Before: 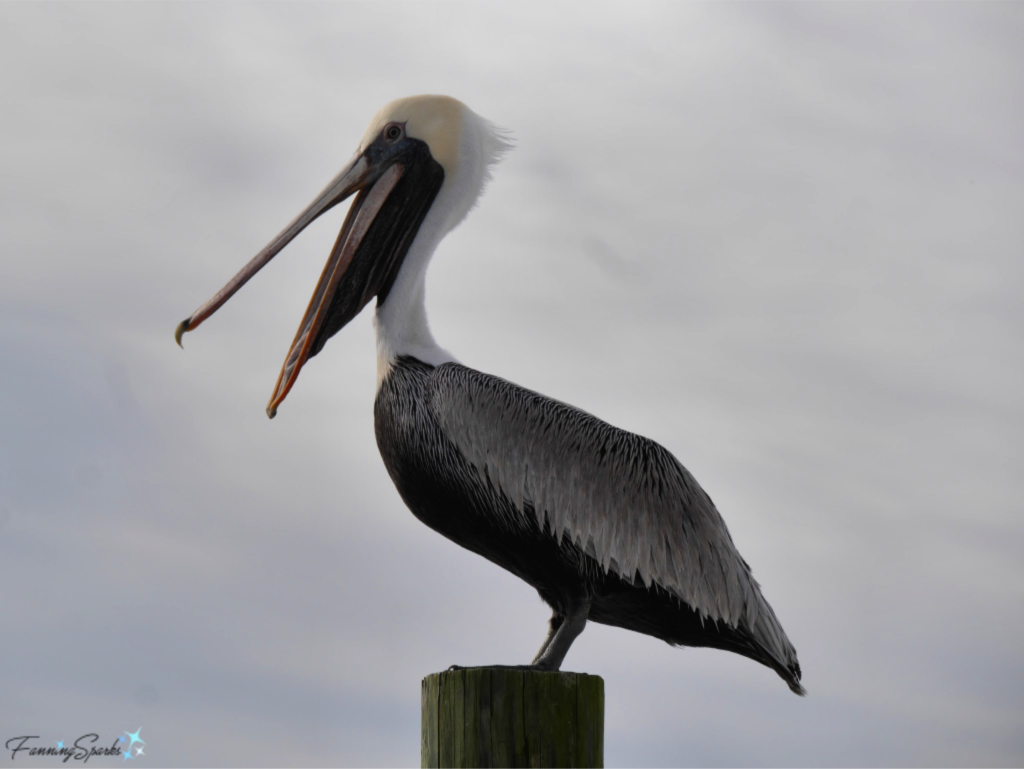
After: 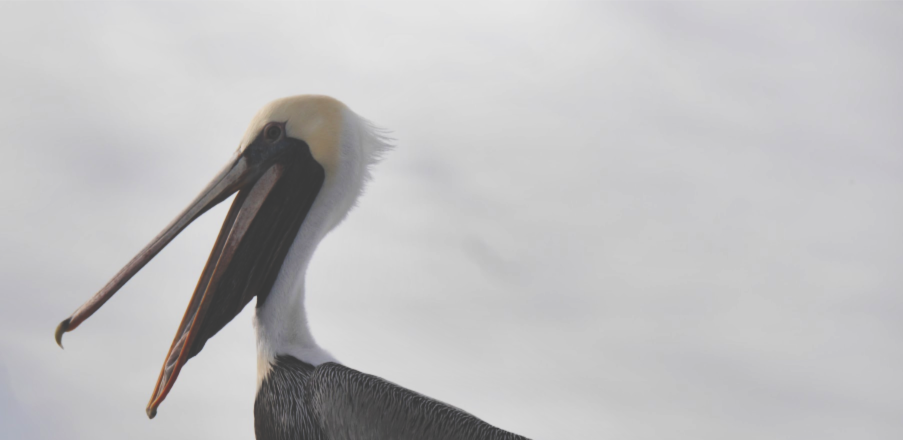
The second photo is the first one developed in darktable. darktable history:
crop and rotate: left 11.812%, bottom 42.776%
tone curve: curves: ch0 [(0, 0) (0.003, 0.224) (0.011, 0.229) (0.025, 0.234) (0.044, 0.242) (0.069, 0.249) (0.1, 0.256) (0.136, 0.265) (0.177, 0.285) (0.224, 0.304) (0.277, 0.337) (0.335, 0.385) (0.399, 0.435) (0.468, 0.507) (0.543, 0.59) (0.623, 0.674) (0.709, 0.763) (0.801, 0.852) (0.898, 0.931) (1, 1)], preserve colors none
